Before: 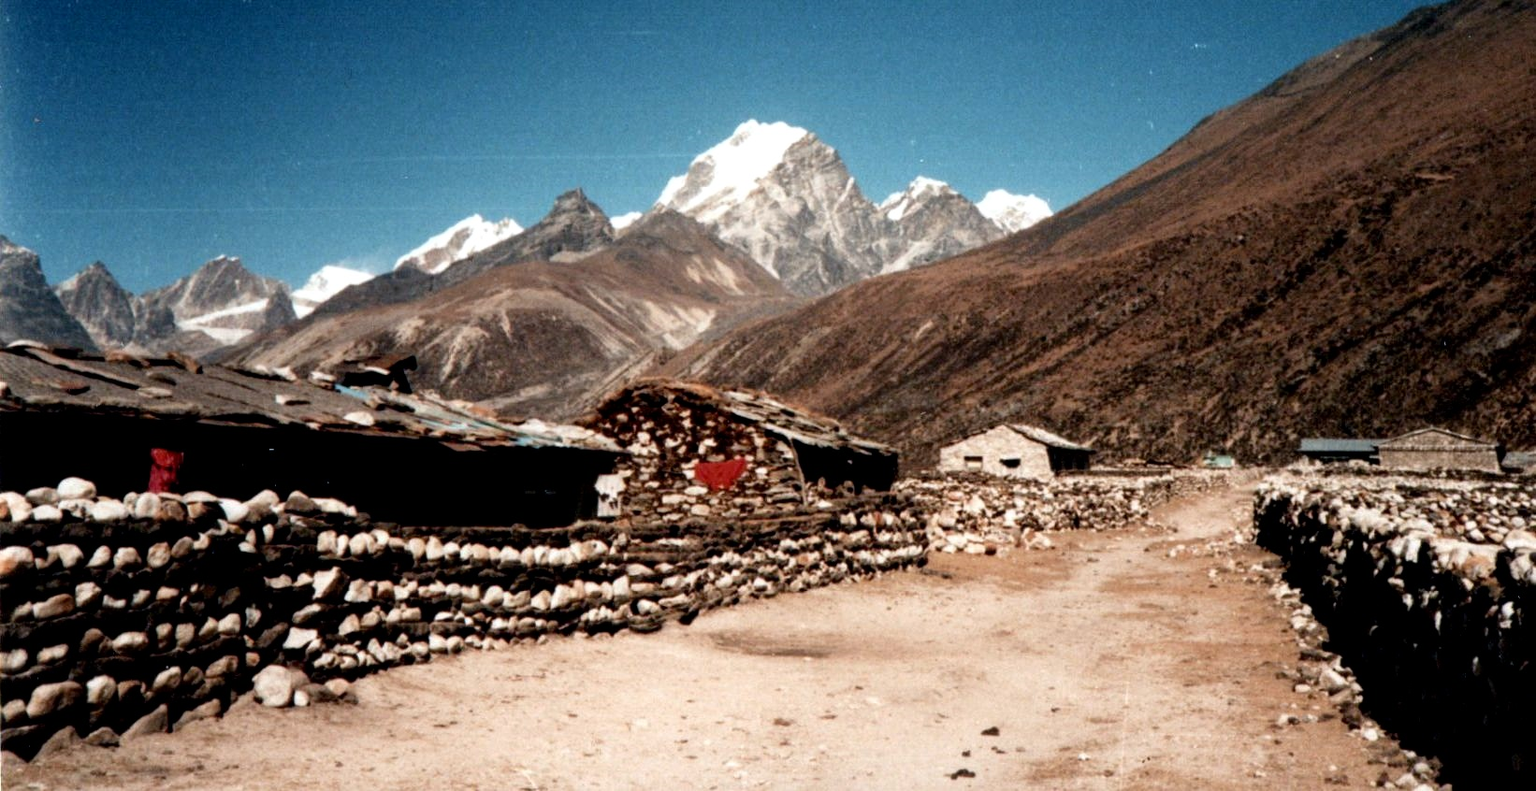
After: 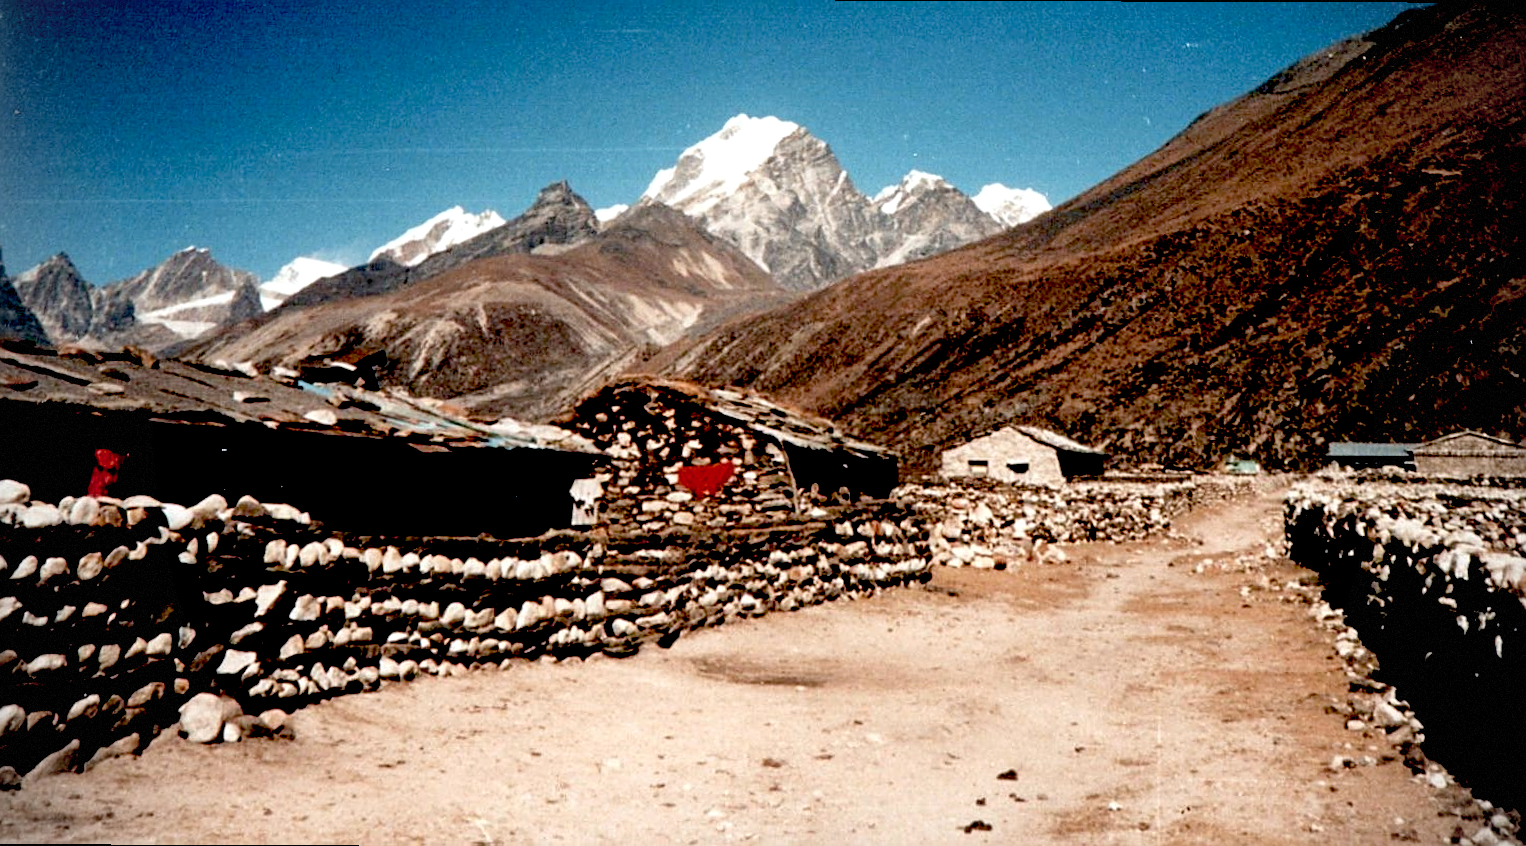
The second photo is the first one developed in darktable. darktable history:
color balance rgb: contrast -10%
rotate and perspective: rotation 0.215°, lens shift (vertical) -0.139, crop left 0.069, crop right 0.939, crop top 0.002, crop bottom 0.996
sharpen: radius 1.967
vignetting: dithering 8-bit output, unbound false
shadows and highlights: shadows 20.55, highlights -20.99, soften with gaussian
color correction: saturation 0.99
exposure: black level correction 0.031, exposure 0.304 EV, compensate highlight preservation false
